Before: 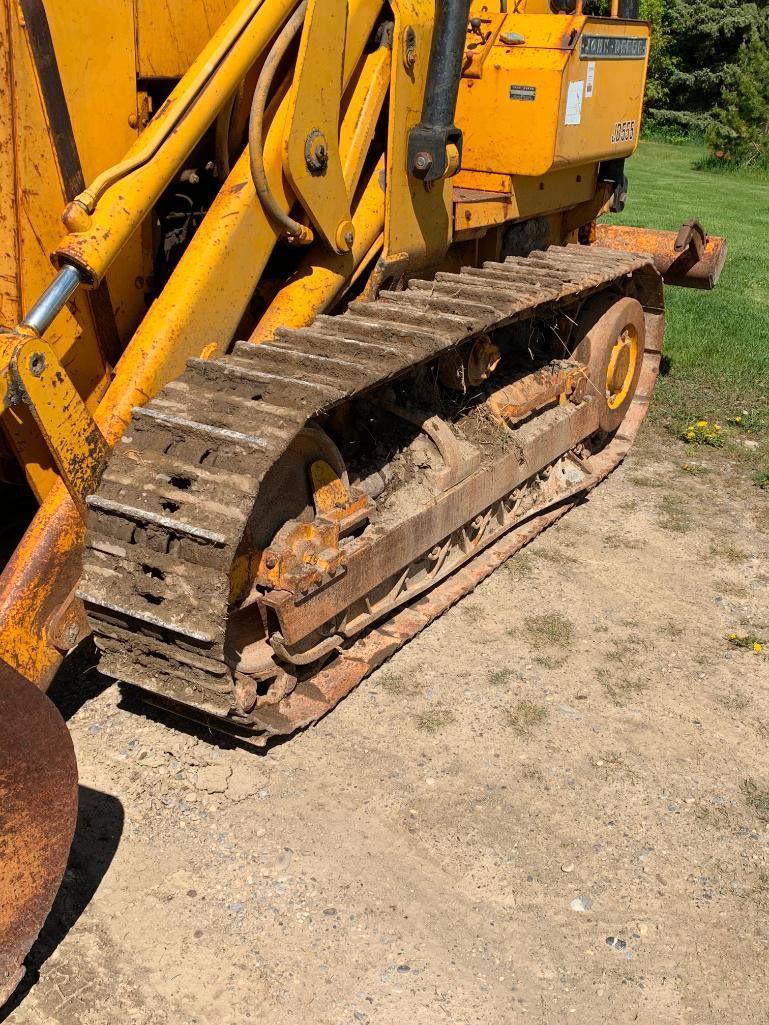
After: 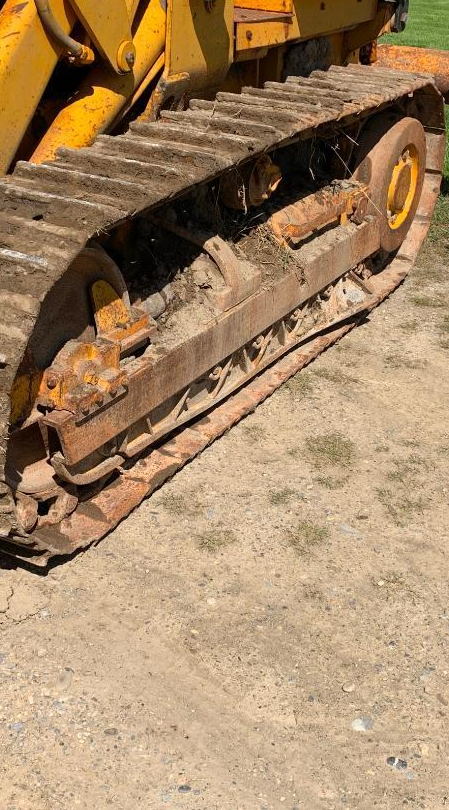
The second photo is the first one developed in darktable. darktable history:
crop and rotate: left 28.709%, top 17.636%, right 12.794%, bottom 3.339%
